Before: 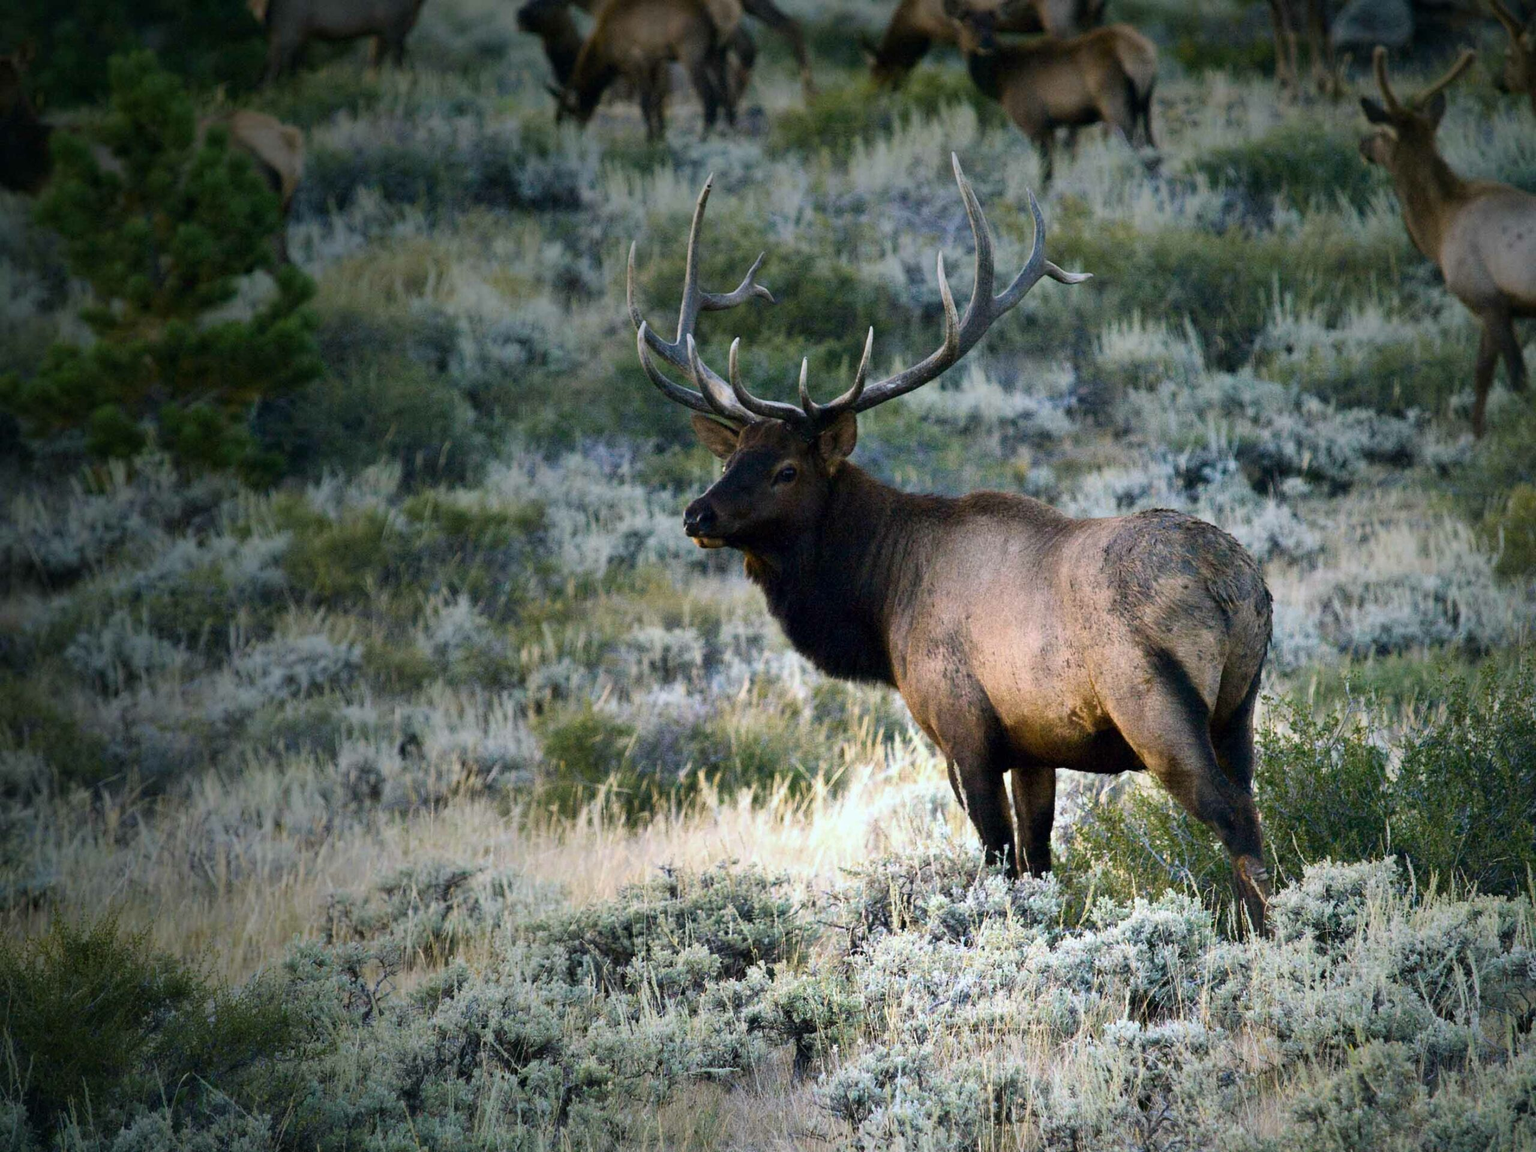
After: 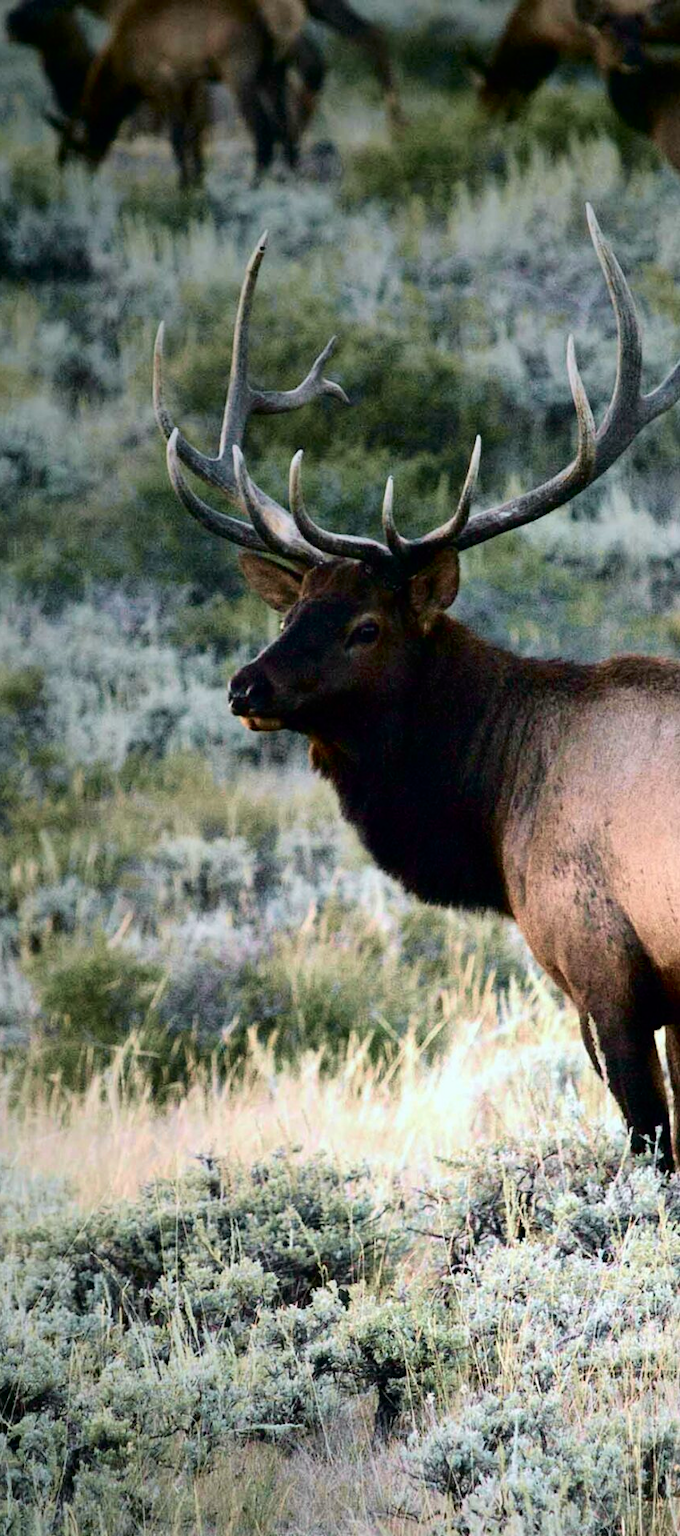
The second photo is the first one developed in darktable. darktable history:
tone curve: curves: ch0 [(0.003, 0) (0.066, 0.023) (0.149, 0.094) (0.264, 0.238) (0.395, 0.421) (0.517, 0.56) (0.688, 0.743) (0.813, 0.846) (1, 1)]; ch1 [(0, 0) (0.164, 0.115) (0.337, 0.332) (0.39, 0.398) (0.464, 0.461) (0.501, 0.5) (0.521, 0.535) (0.571, 0.588) (0.652, 0.681) (0.733, 0.749) (0.811, 0.796) (1, 1)]; ch2 [(0, 0) (0.337, 0.382) (0.464, 0.476) (0.501, 0.502) (0.527, 0.54) (0.556, 0.567) (0.6, 0.59) (0.687, 0.675) (1, 1)], color space Lab, independent channels, preserve colors none
crop: left 33.36%, right 33.36%
